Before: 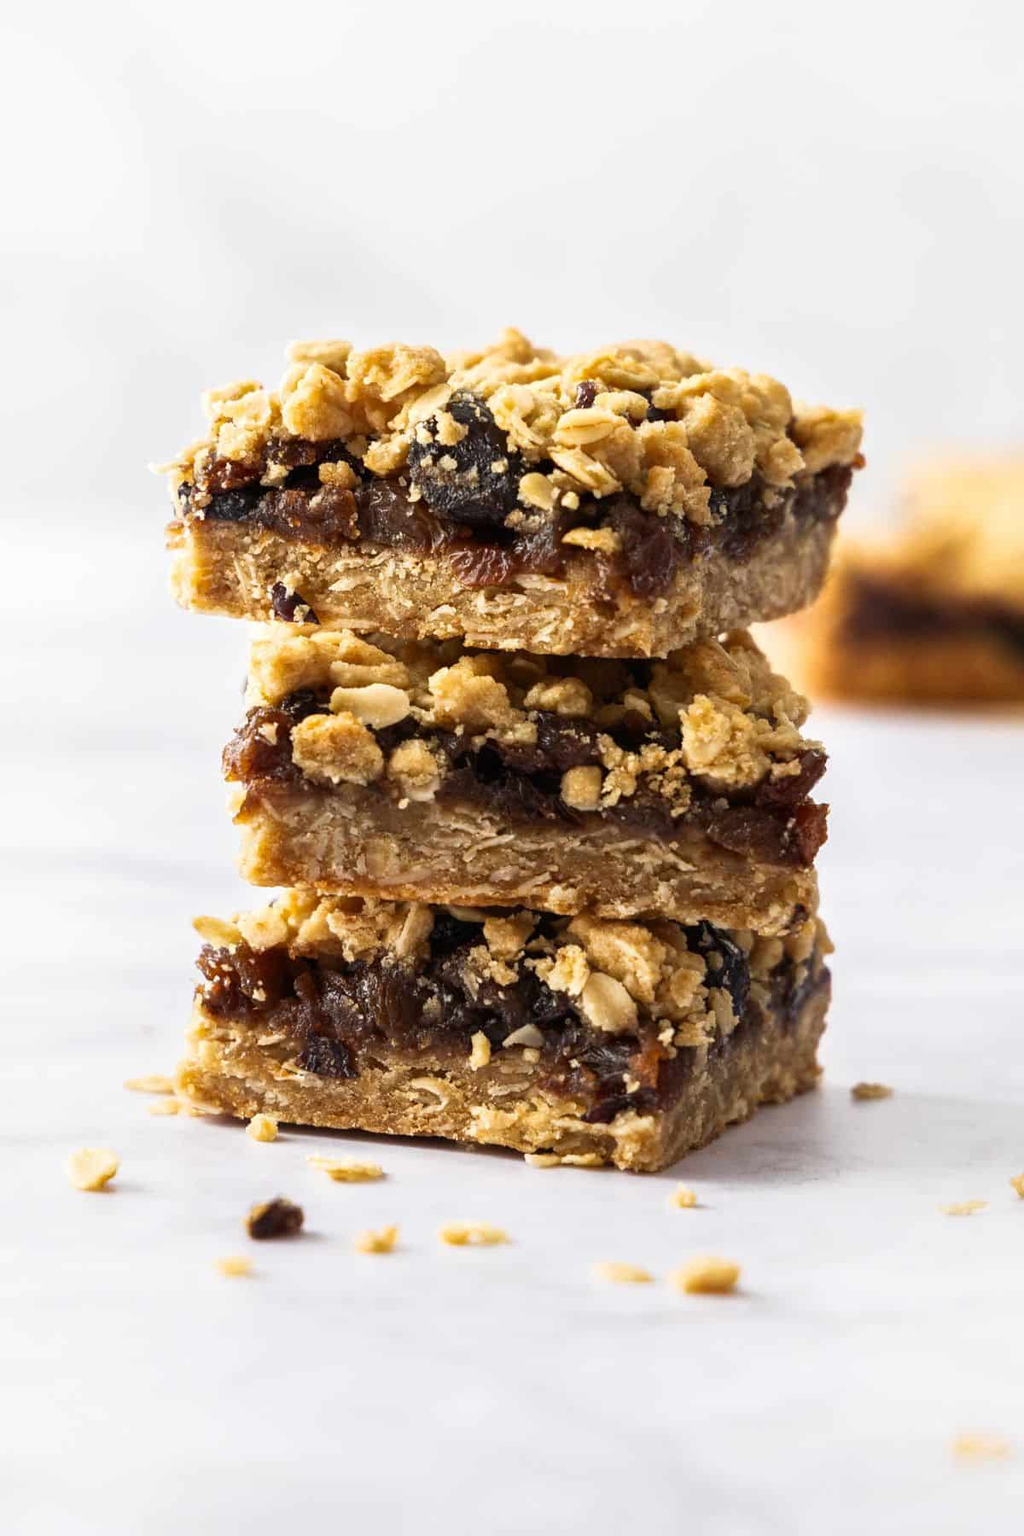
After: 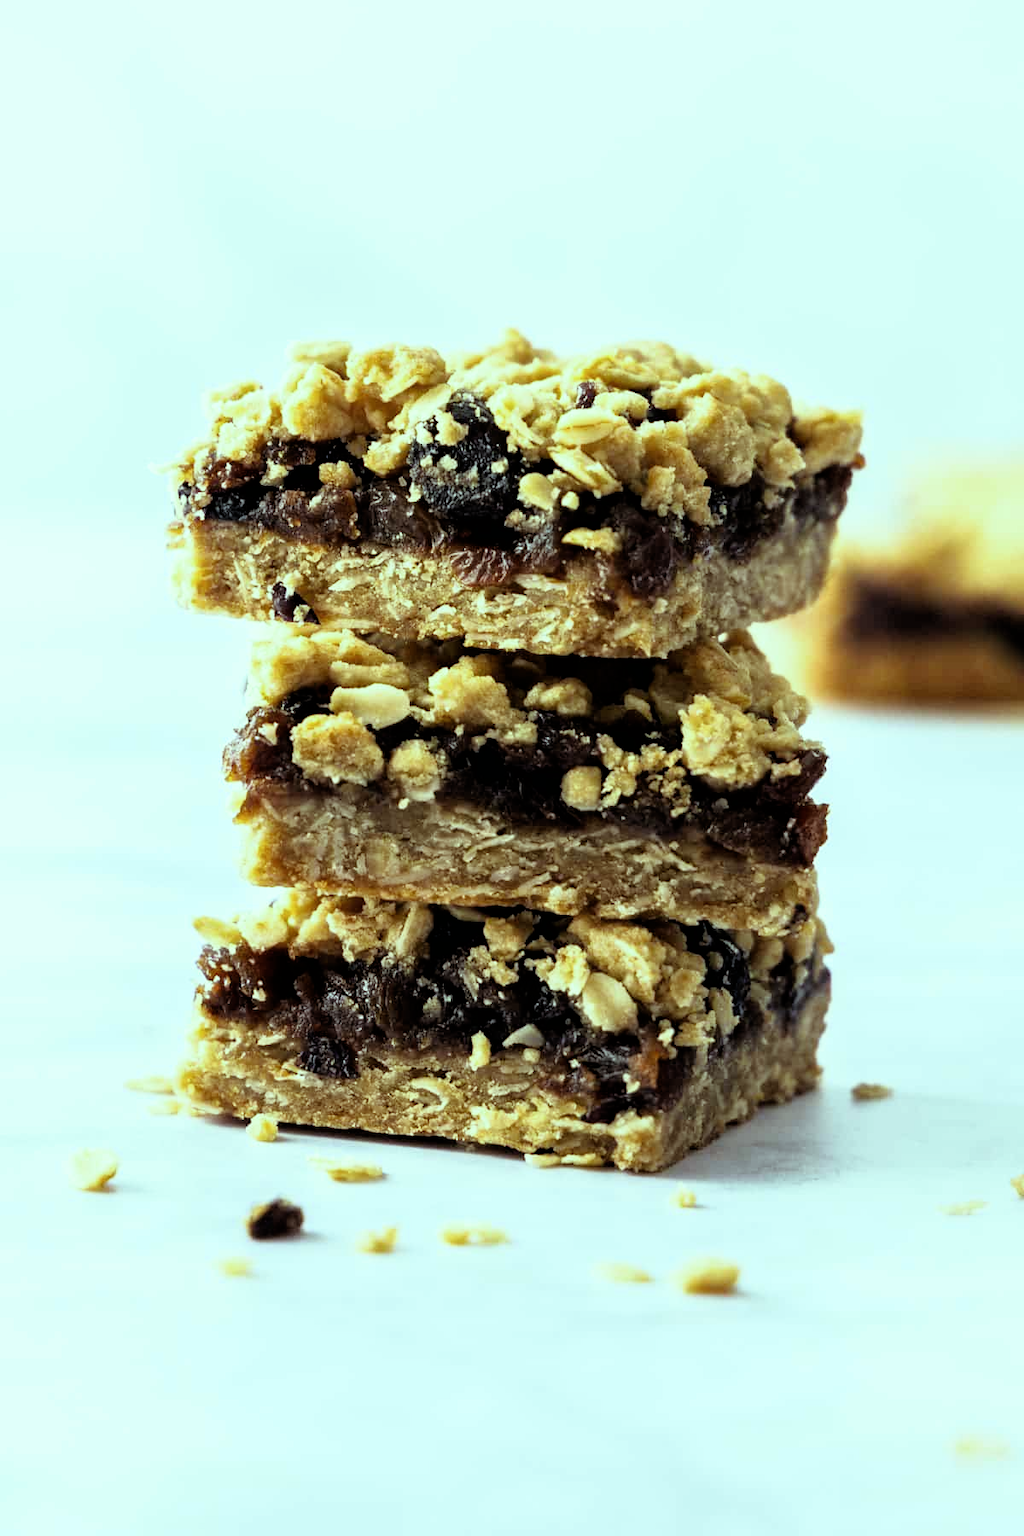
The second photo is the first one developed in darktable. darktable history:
color balance: mode lift, gamma, gain (sRGB), lift [0.997, 0.979, 1.021, 1.011], gamma [1, 1.084, 0.916, 0.998], gain [1, 0.87, 1.13, 1.101], contrast 4.55%, contrast fulcrum 38.24%, output saturation 104.09%
filmic rgb: black relative exposure -4.91 EV, white relative exposure 2.84 EV, hardness 3.7
